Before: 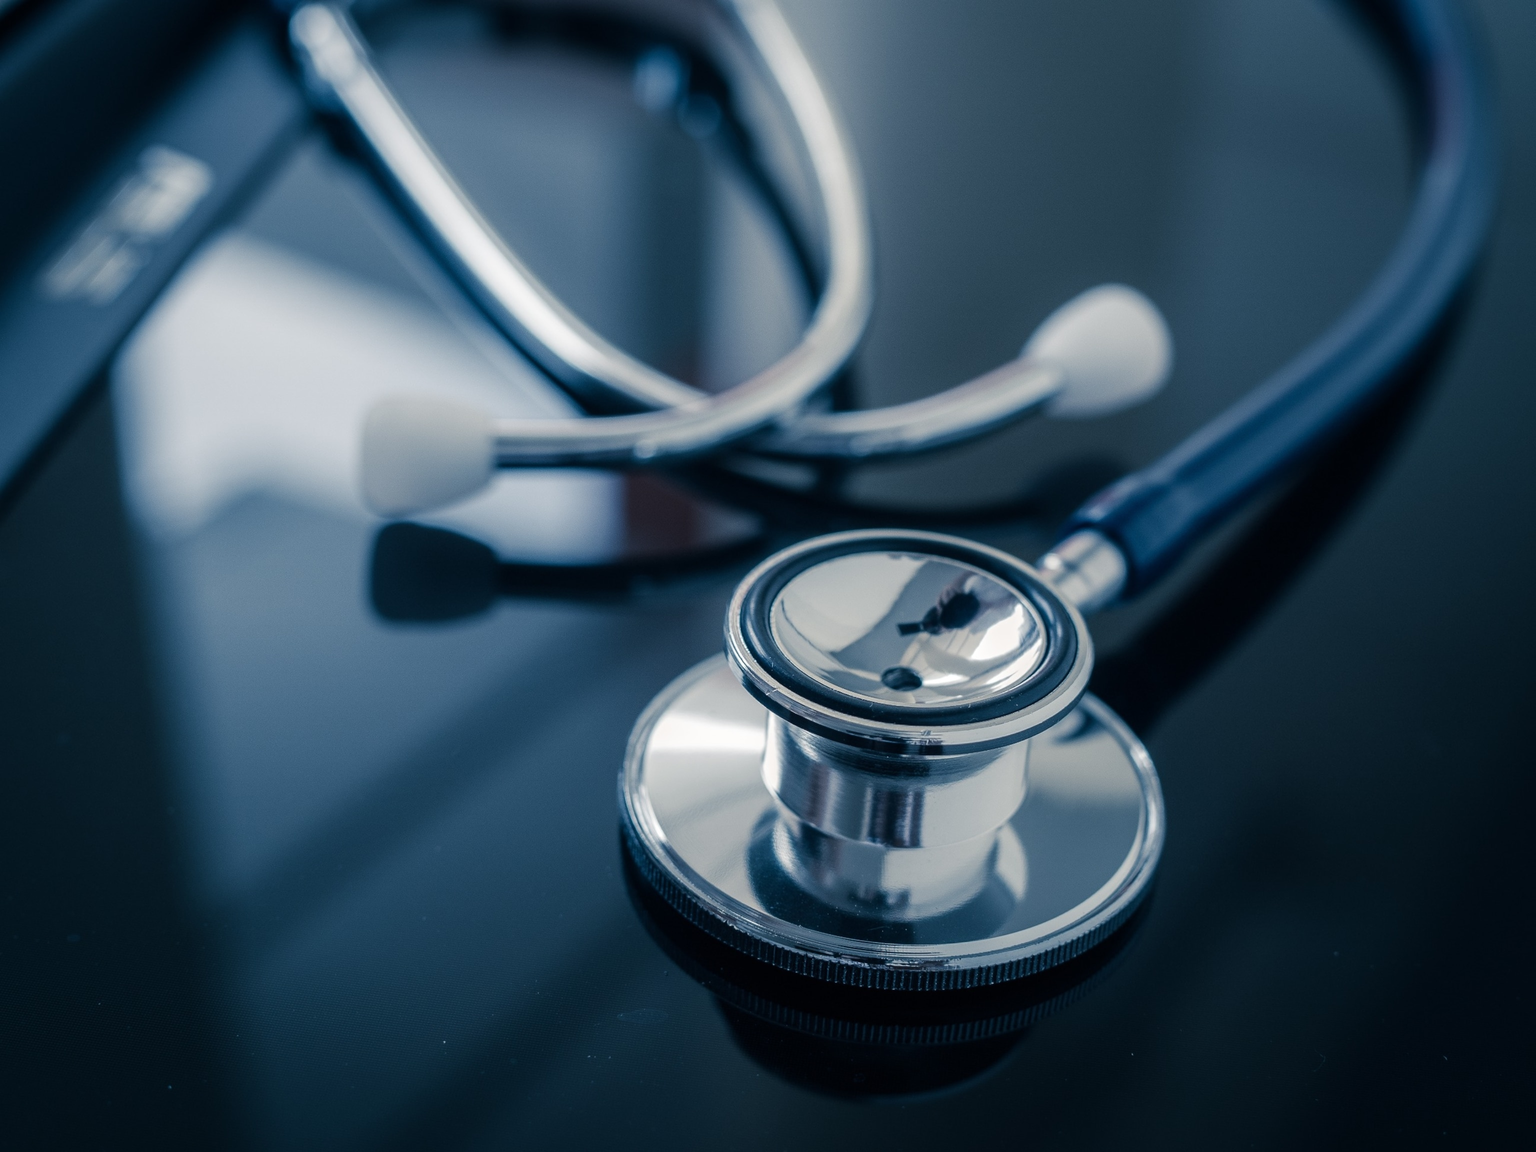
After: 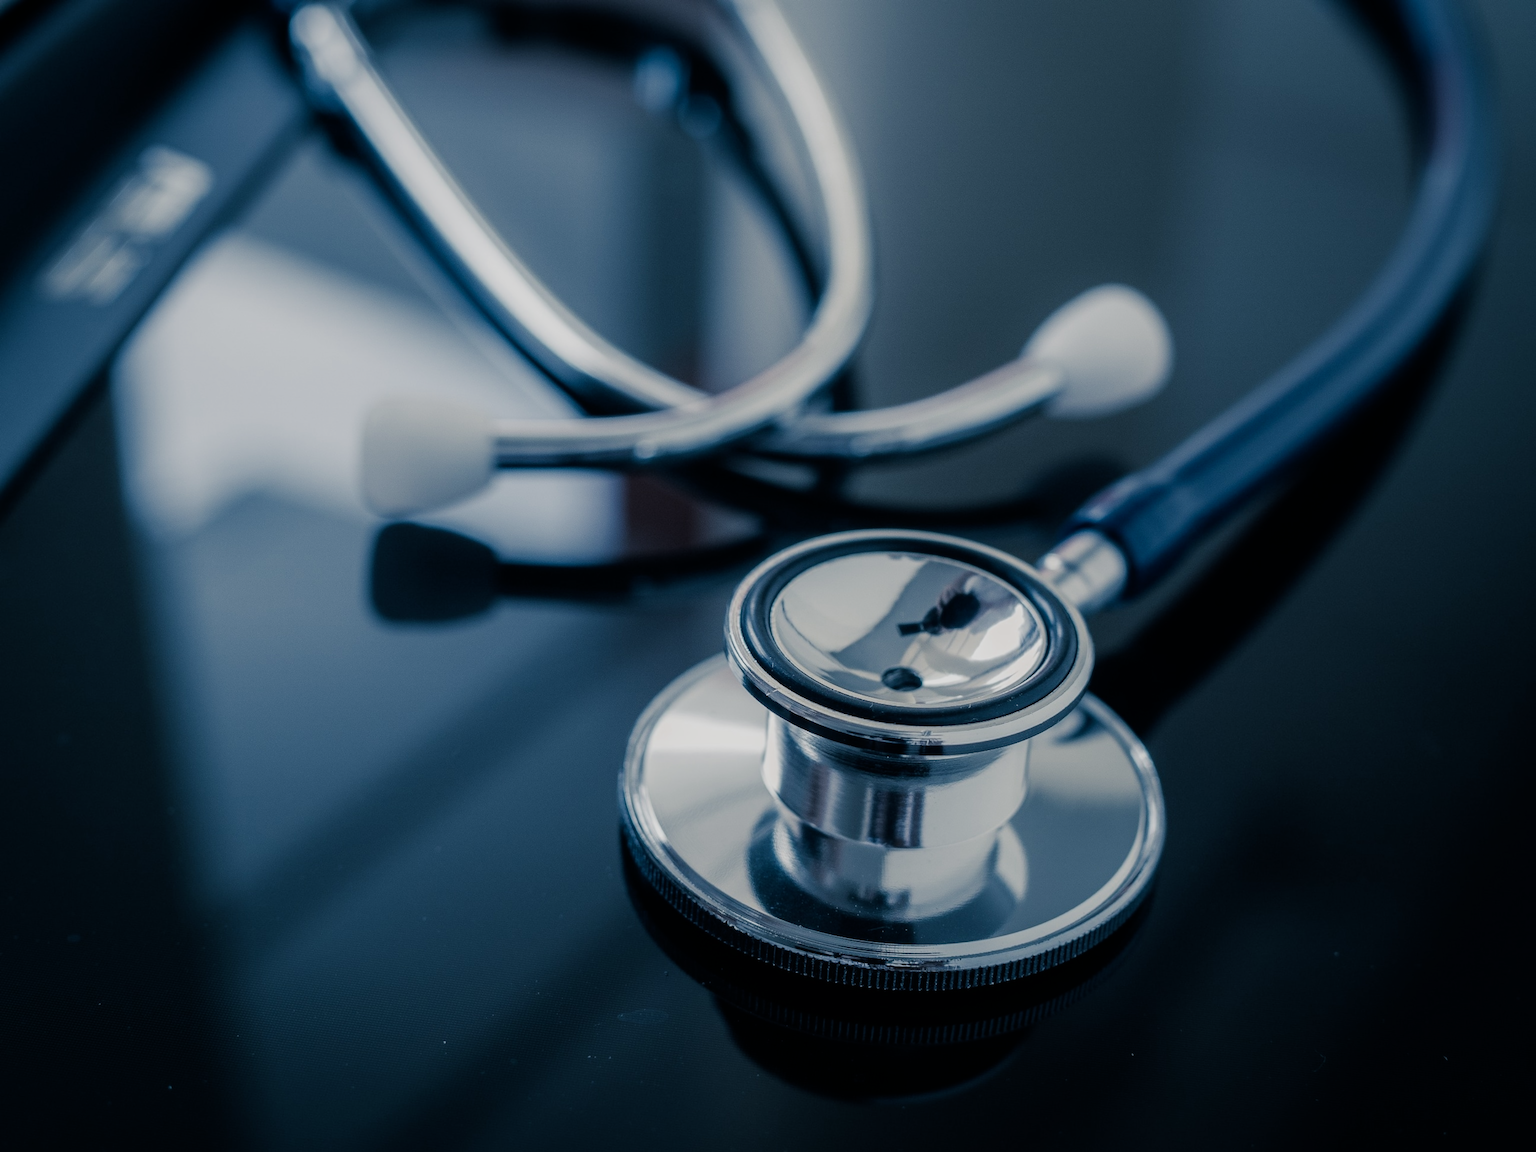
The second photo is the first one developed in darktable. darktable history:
filmic rgb: black relative exposure -7.99 EV, white relative exposure 3.96 EV, hardness 4.19, contrast 0.989
exposure: compensate exposure bias true, compensate highlight preservation false
color zones: curves: ch0 [(0, 0.425) (0.143, 0.422) (0.286, 0.42) (0.429, 0.419) (0.571, 0.419) (0.714, 0.42) (0.857, 0.422) (1, 0.425)]
